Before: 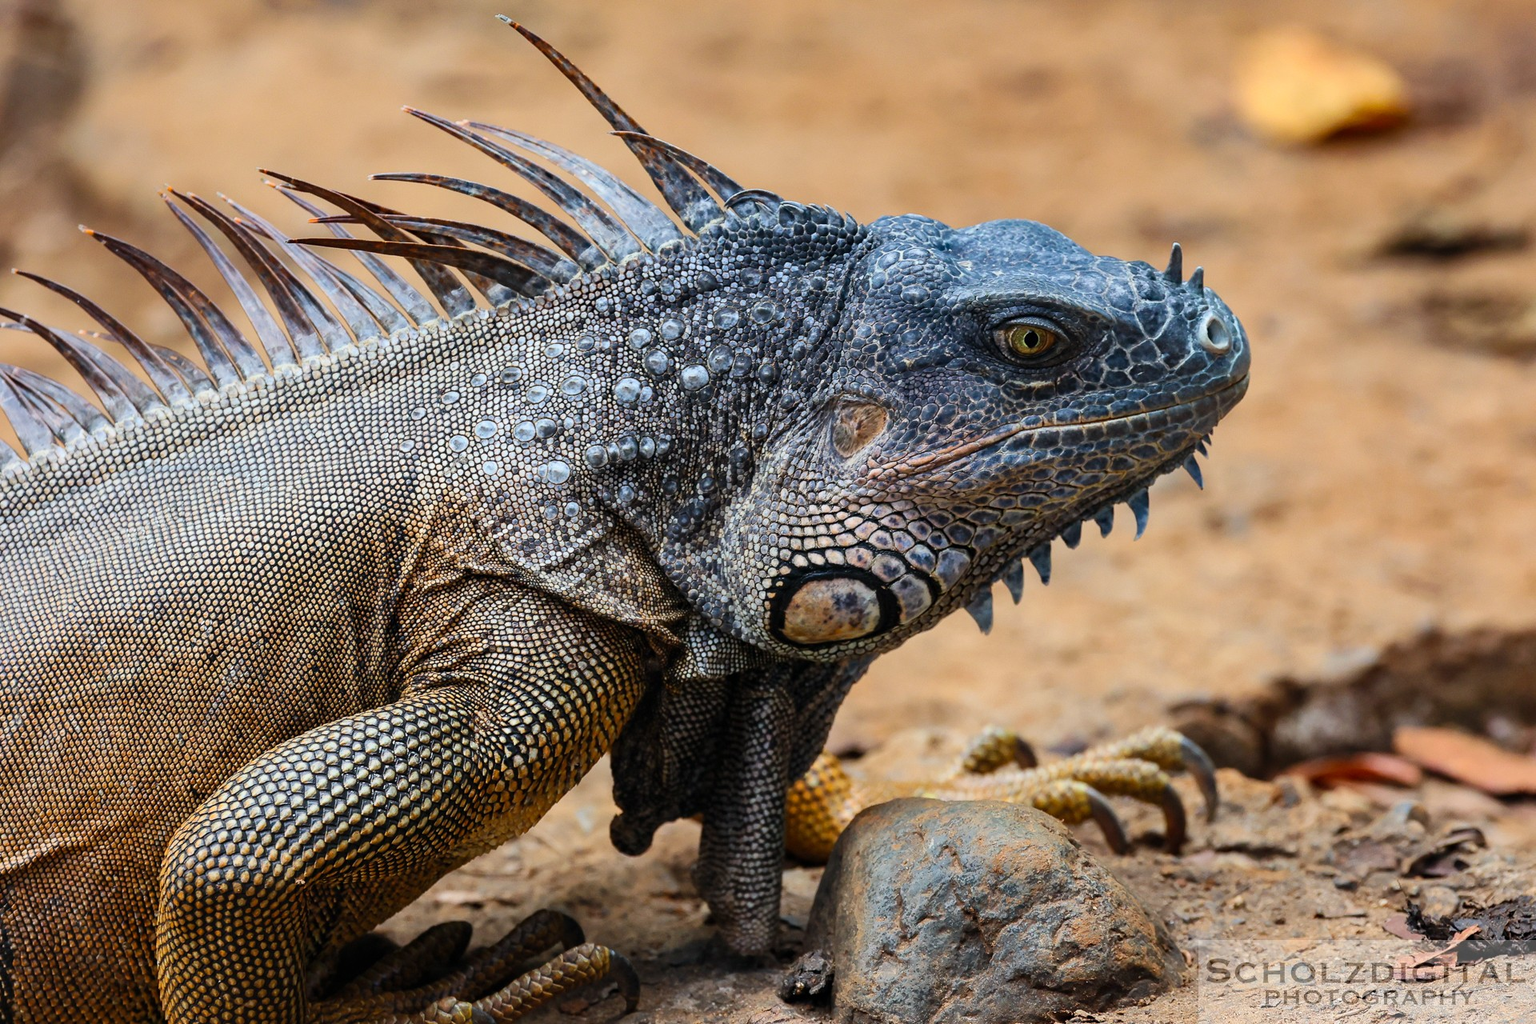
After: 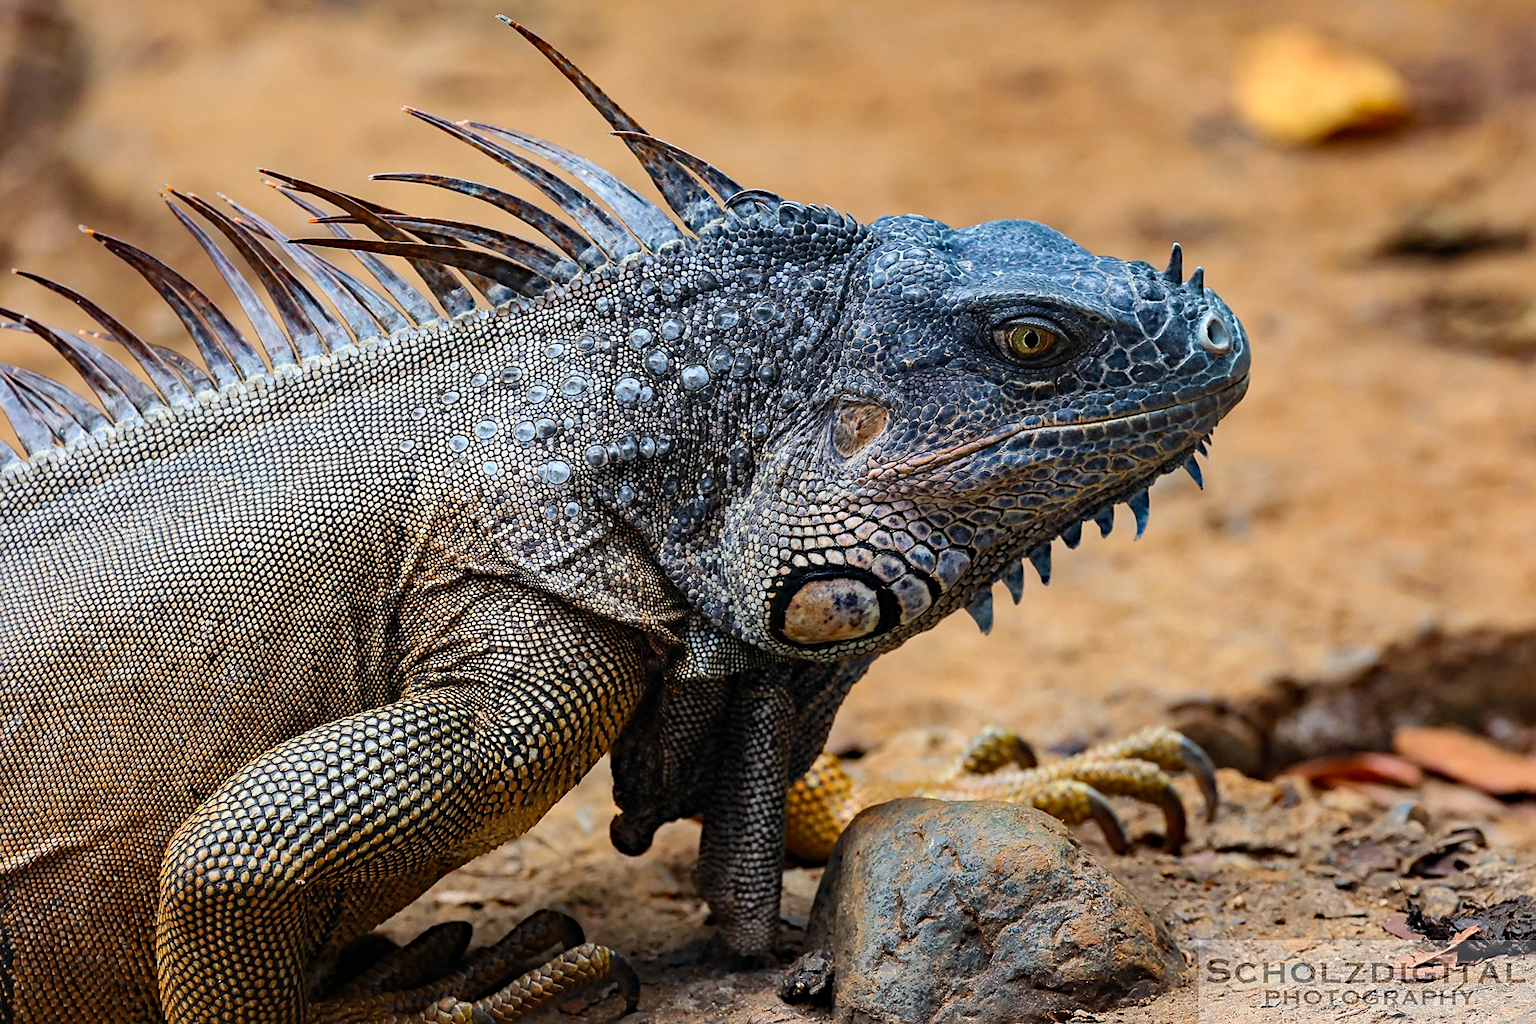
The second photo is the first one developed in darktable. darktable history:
sharpen: radius 1.864, amount 0.398, threshold 1.271
haze removal: strength 0.29, distance 0.25, compatibility mode true, adaptive false
